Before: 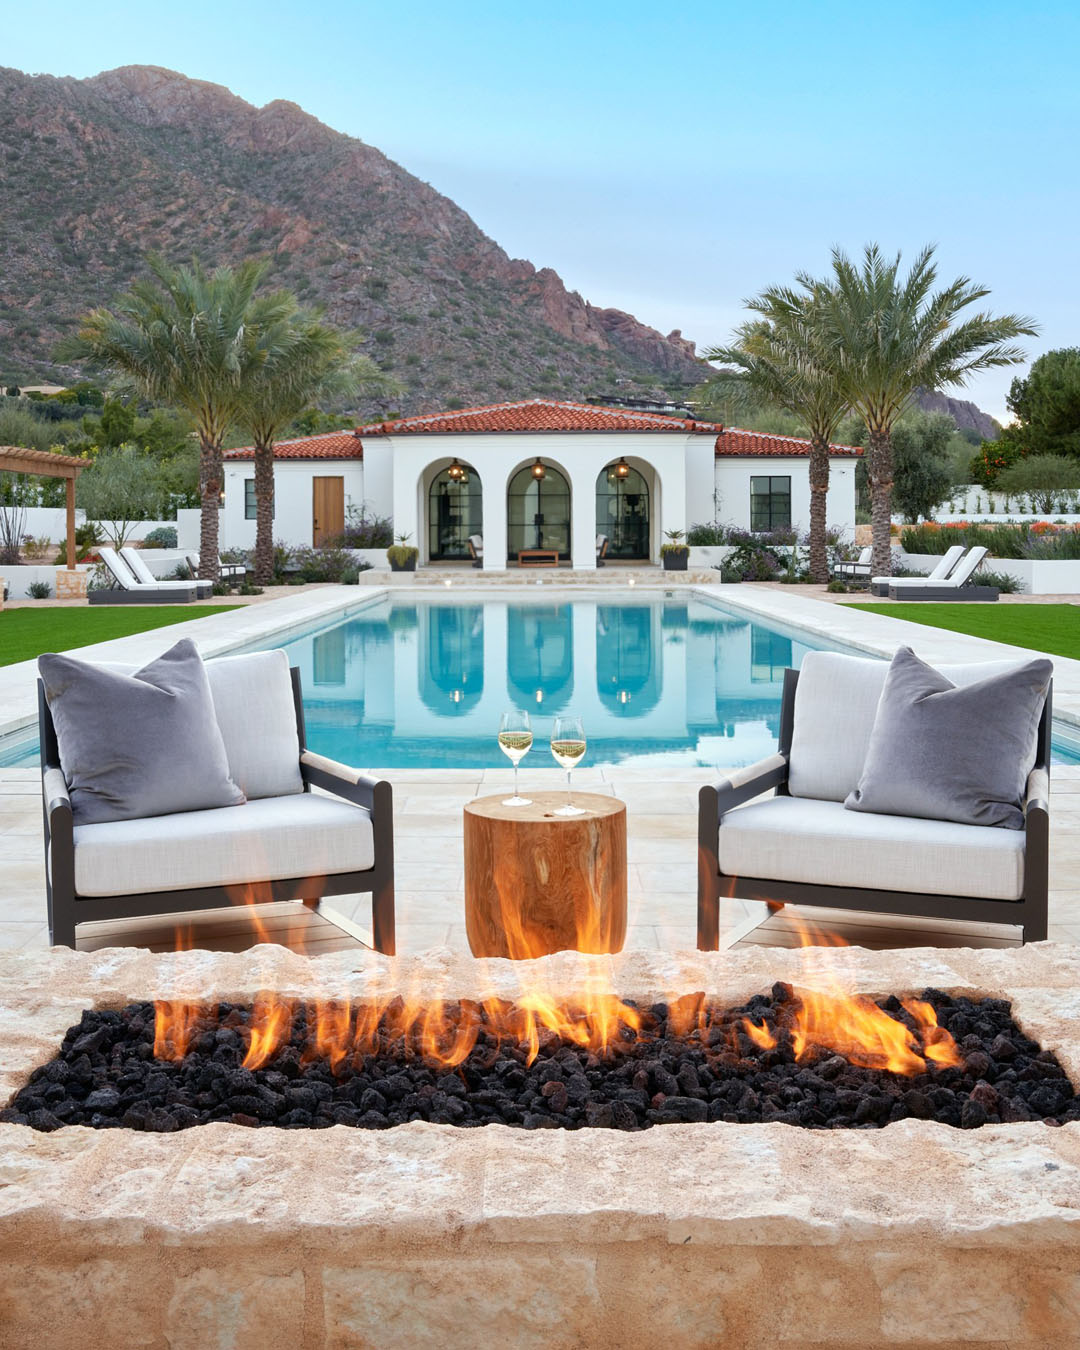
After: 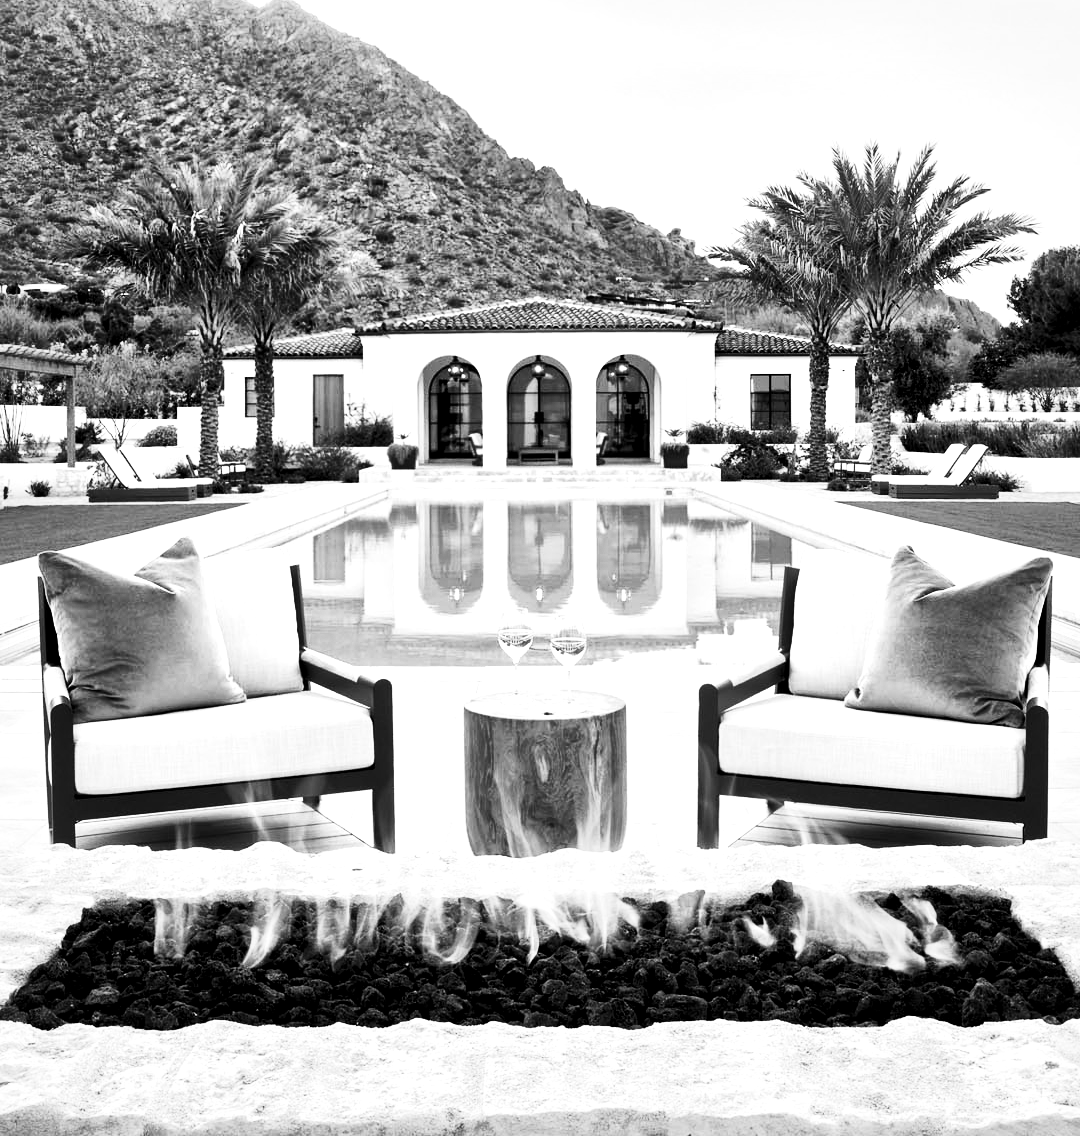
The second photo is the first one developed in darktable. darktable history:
local contrast: mode bilateral grid, contrast 44, coarseness 69, detail 214%, midtone range 0.2
monochrome: a 16.06, b 15.48, size 1
tone equalizer: -8 EV -0.417 EV, -7 EV -0.389 EV, -6 EV -0.333 EV, -5 EV -0.222 EV, -3 EV 0.222 EV, -2 EV 0.333 EV, -1 EV 0.389 EV, +0 EV 0.417 EV, edges refinement/feathering 500, mask exposure compensation -1.57 EV, preserve details no
color correction: highlights a* 17.94, highlights b* 35.39, shadows a* 1.48, shadows b* 6.42, saturation 1.01
contrast brightness saturation: contrast 0.28
crop: top 7.625%, bottom 8.027%
tone curve: curves: ch0 [(0, 0) (0.003, 0.003) (0.011, 0.014) (0.025, 0.031) (0.044, 0.055) (0.069, 0.086) (0.1, 0.124) (0.136, 0.168) (0.177, 0.22) (0.224, 0.278) (0.277, 0.344) (0.335, 0.426) (0.399, 0.515) (0.468, 0.597) (0.543, 0.672) (0.623, 0.746) (0.709, 0.815) (0.801, 0.881) (0.898, 0.939) (1, 1)], preserve colors none
